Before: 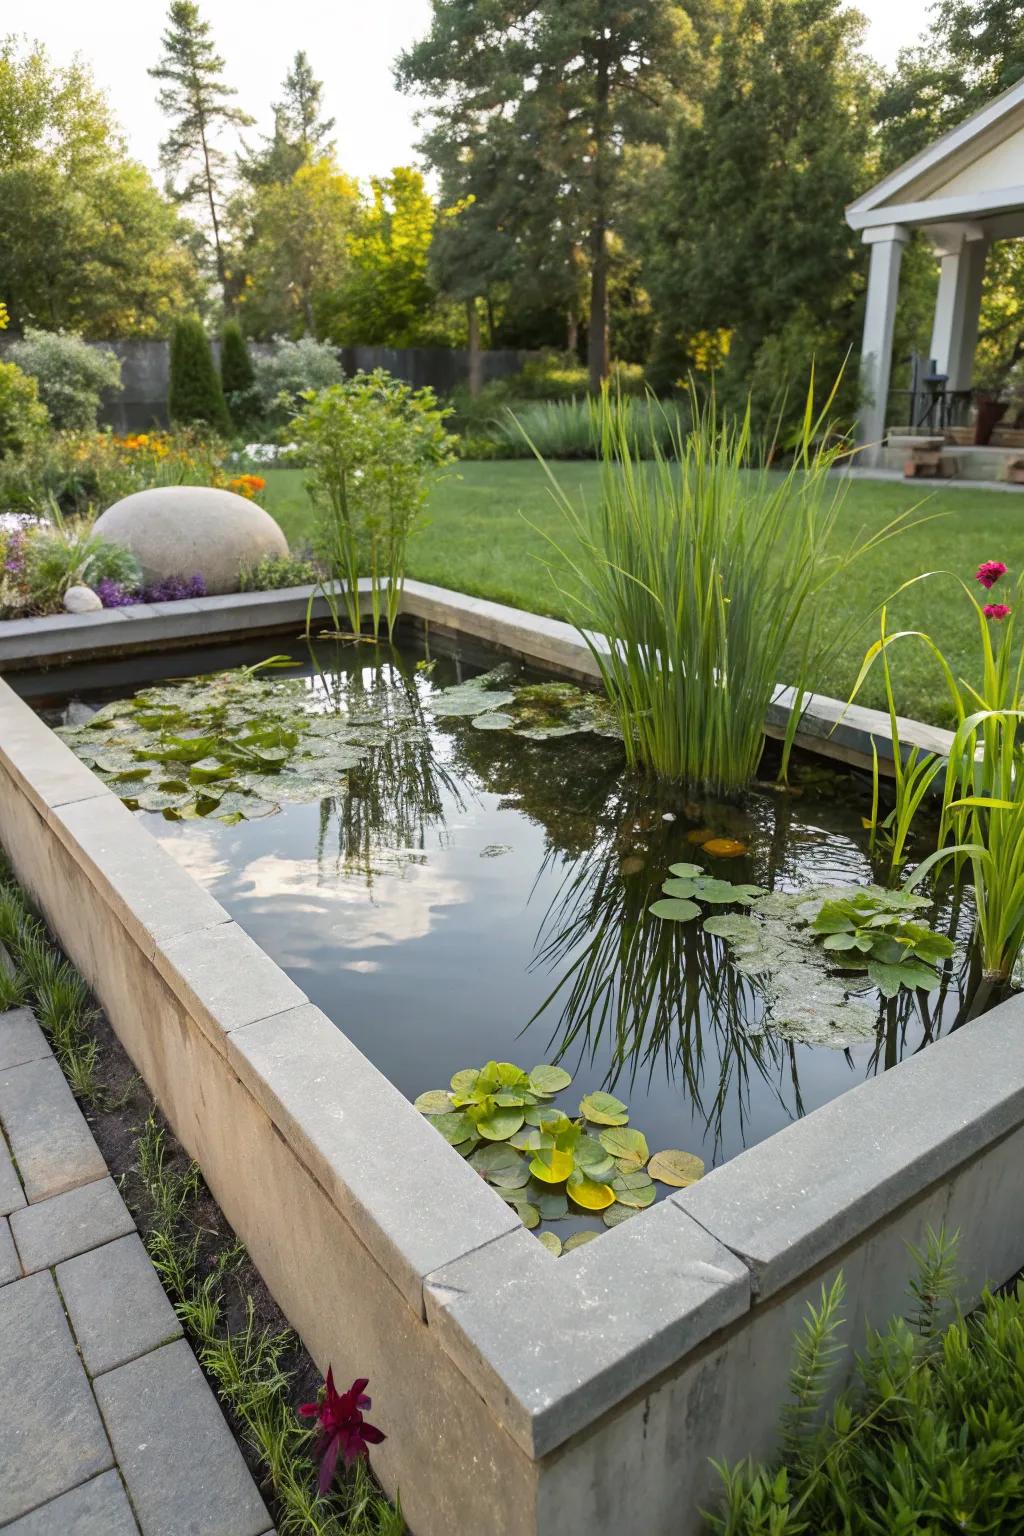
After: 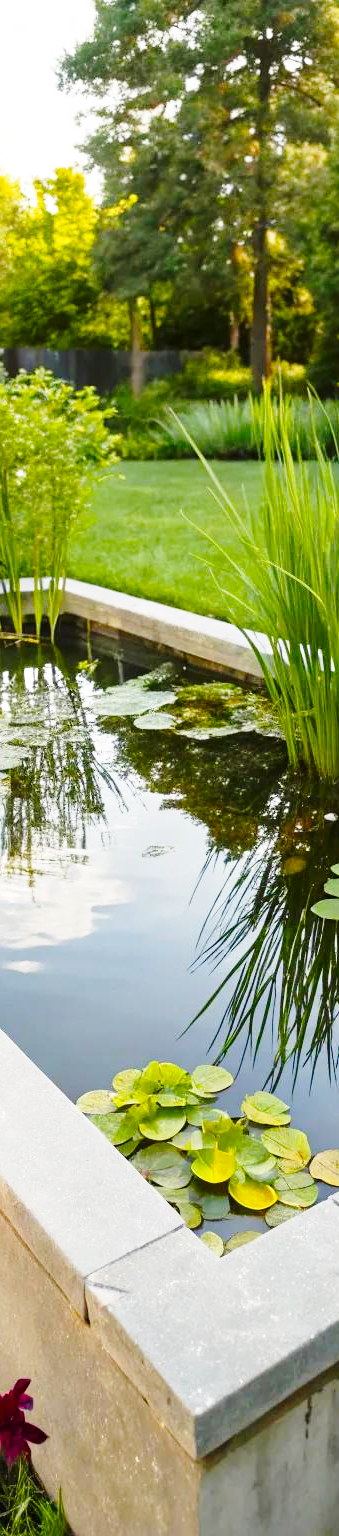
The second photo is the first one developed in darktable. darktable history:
color balance rgb: perceptual saturation grading › global saturation 35.164%, perceptual saturation grading › highlights -29.837%, perceptual saturation grading › shadows 35.51%
crop: left 33.022%, right 33.644%
base curve: curves: ch0 [(0, 0) (0.028, 0.03) (0.121, 0.232) (0.46, 0.748) (0.859, 0.968) (1, 1)], preserve colors none
